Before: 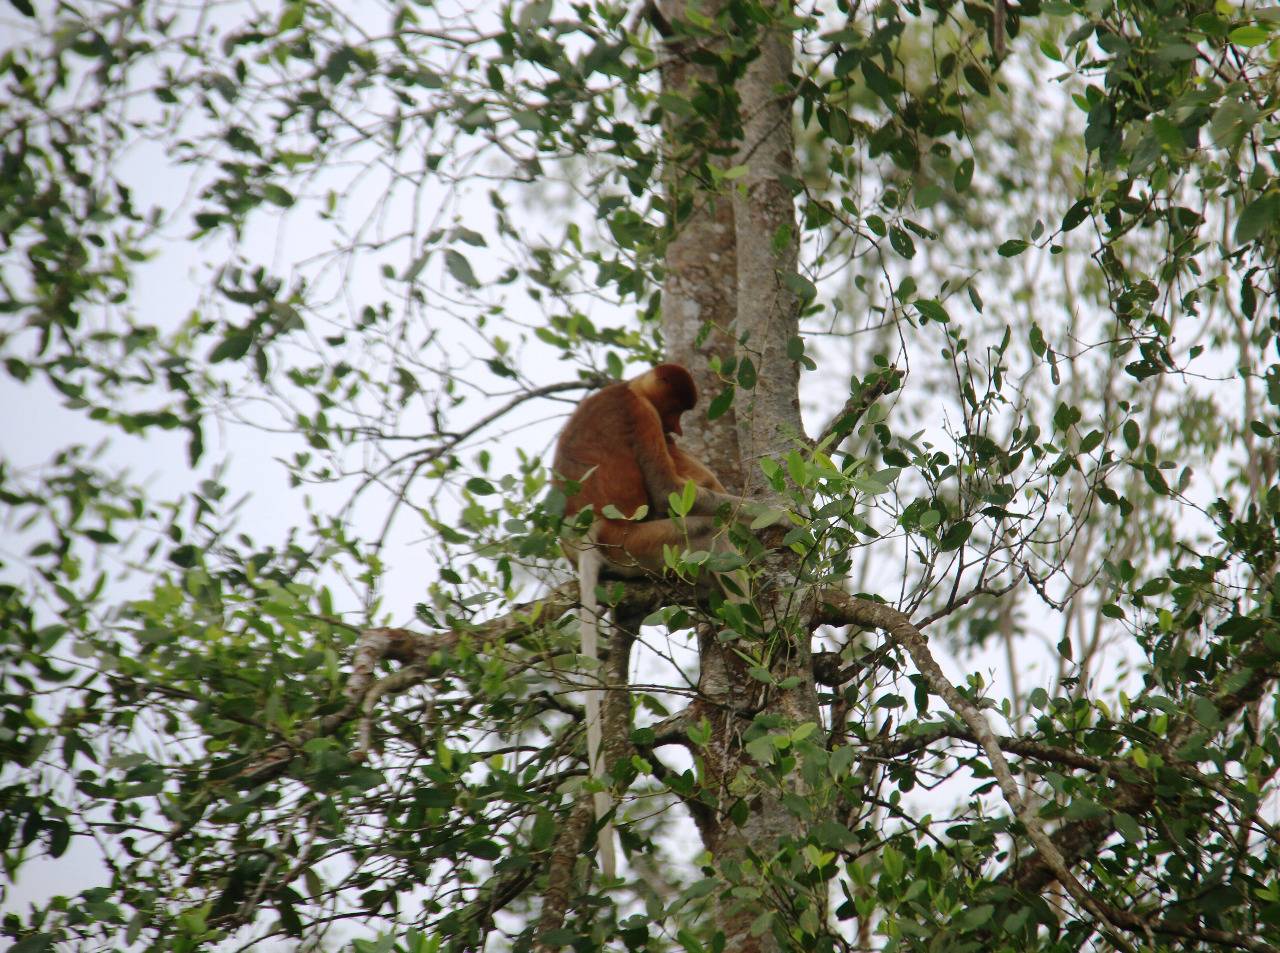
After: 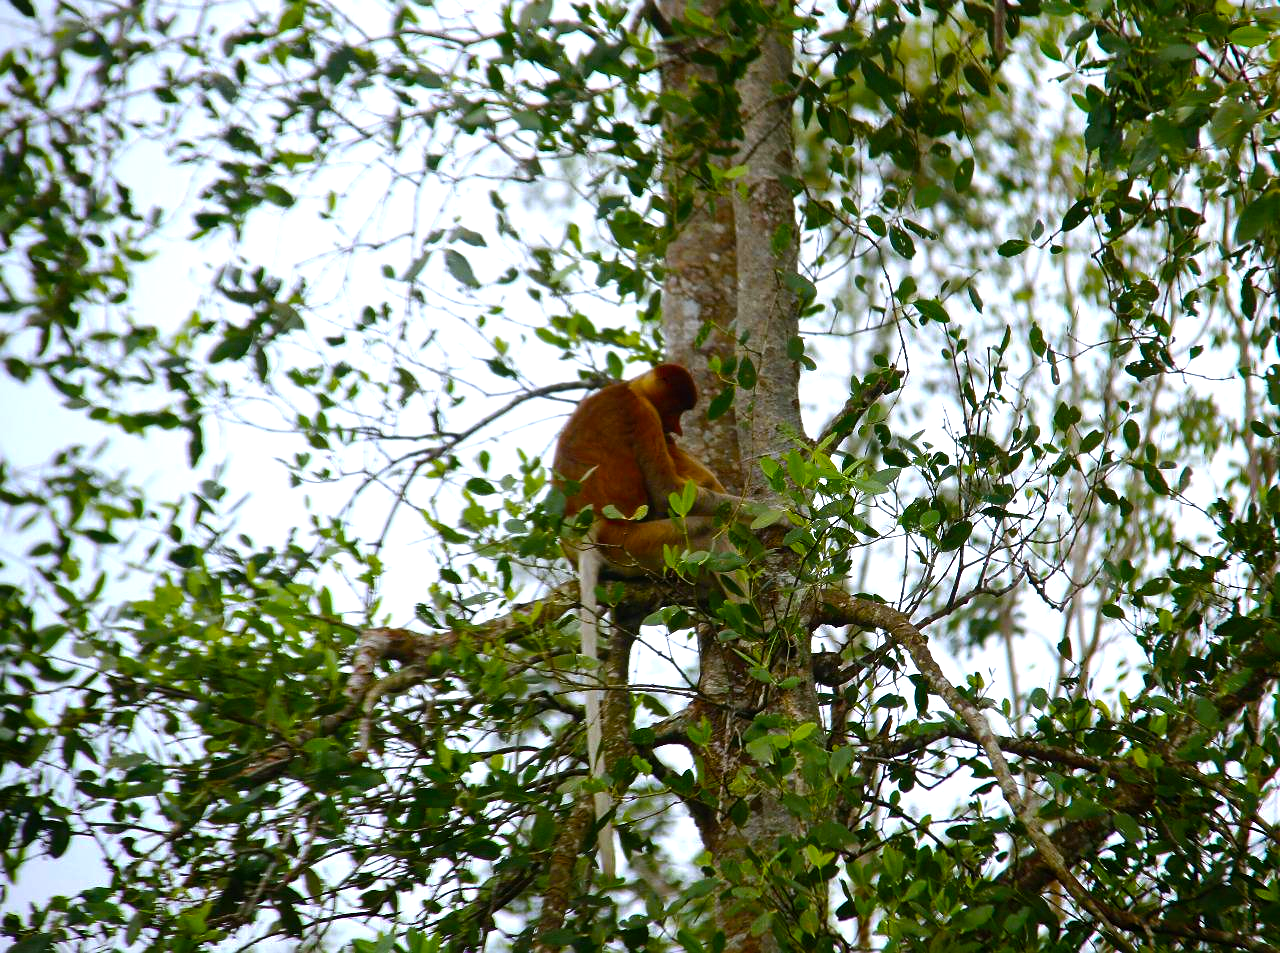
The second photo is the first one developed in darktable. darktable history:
color balance rgb: linear chroma grading › global chroma 9%, perceptual saturation grading › global saturation 36%, perceptual saturation grading › shadows 35%, perceptual brilliance grading › global brilliance 15%, perceptual brilliance grading › shadows -35%, global vibrance 15%
white balance: red 0.967, blue 1.049
sharpen: radius 1
